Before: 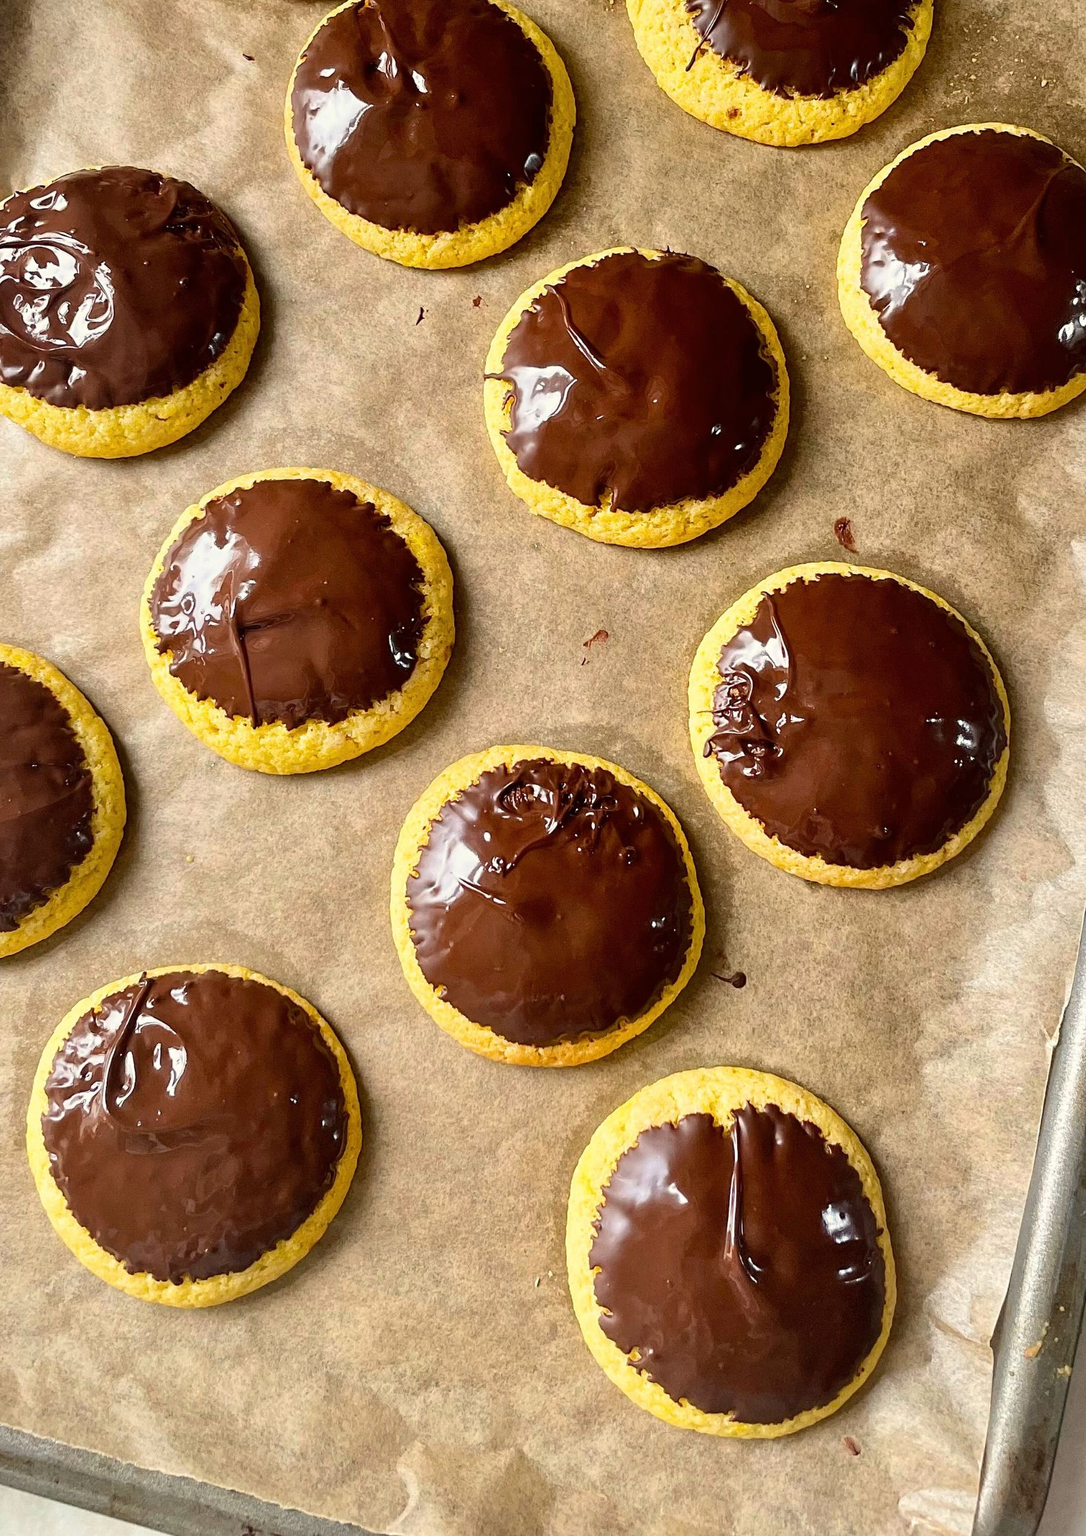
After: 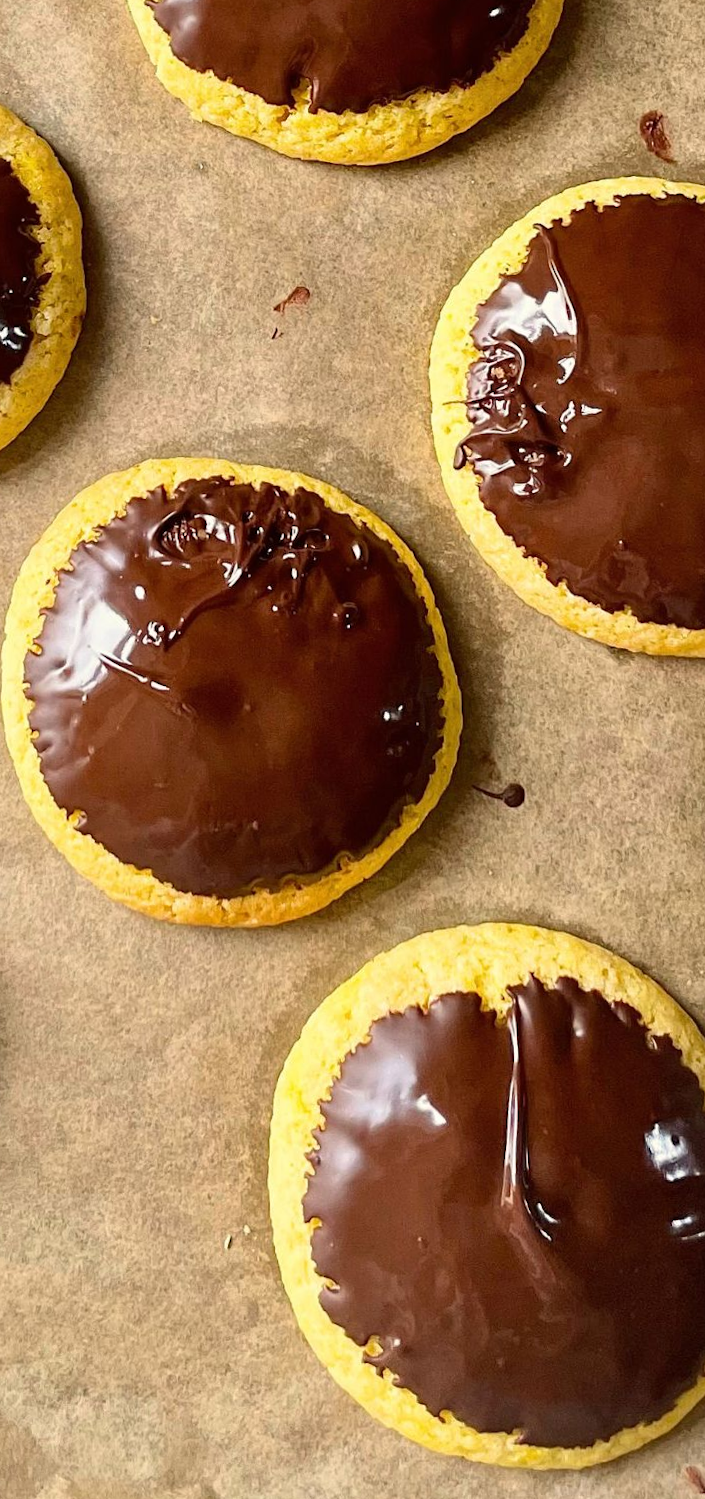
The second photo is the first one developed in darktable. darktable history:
rotate and perspective: rotation -1.32°, lens shift (horizontal) -0.031, crop left 0.015, crop right 0.985, crop top 0.047, crop bottom 0.982
crop: left 35.432%, top 26.233%, right 20.145%, bottom 3.432%
